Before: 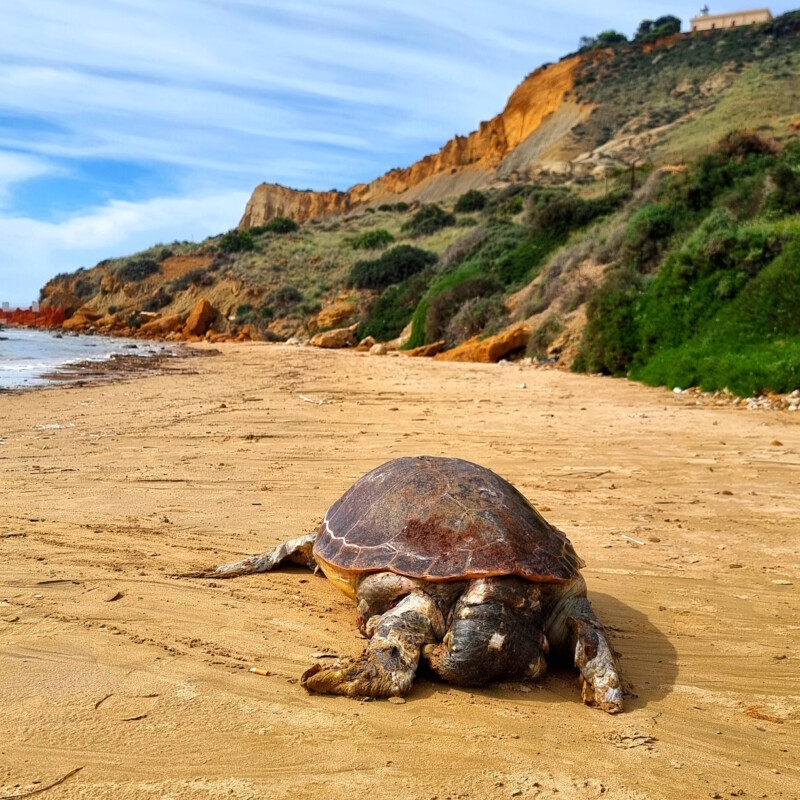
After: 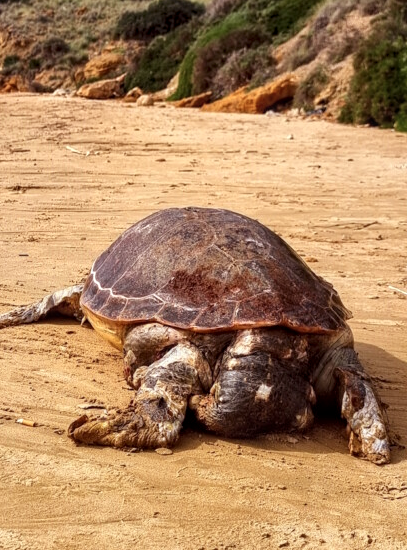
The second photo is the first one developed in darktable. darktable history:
contrast brightness saturation: contrast 0.11, saturation -0.17
local contrast: on, module defaults
crop and rotate: left 29.237%, top 31.152%, right 19.807%
rgb levels: mode RGB, independent channels, levels [[0, 0.474, 1], [0, 0.5, 1], [0, 0.5, 1]]
